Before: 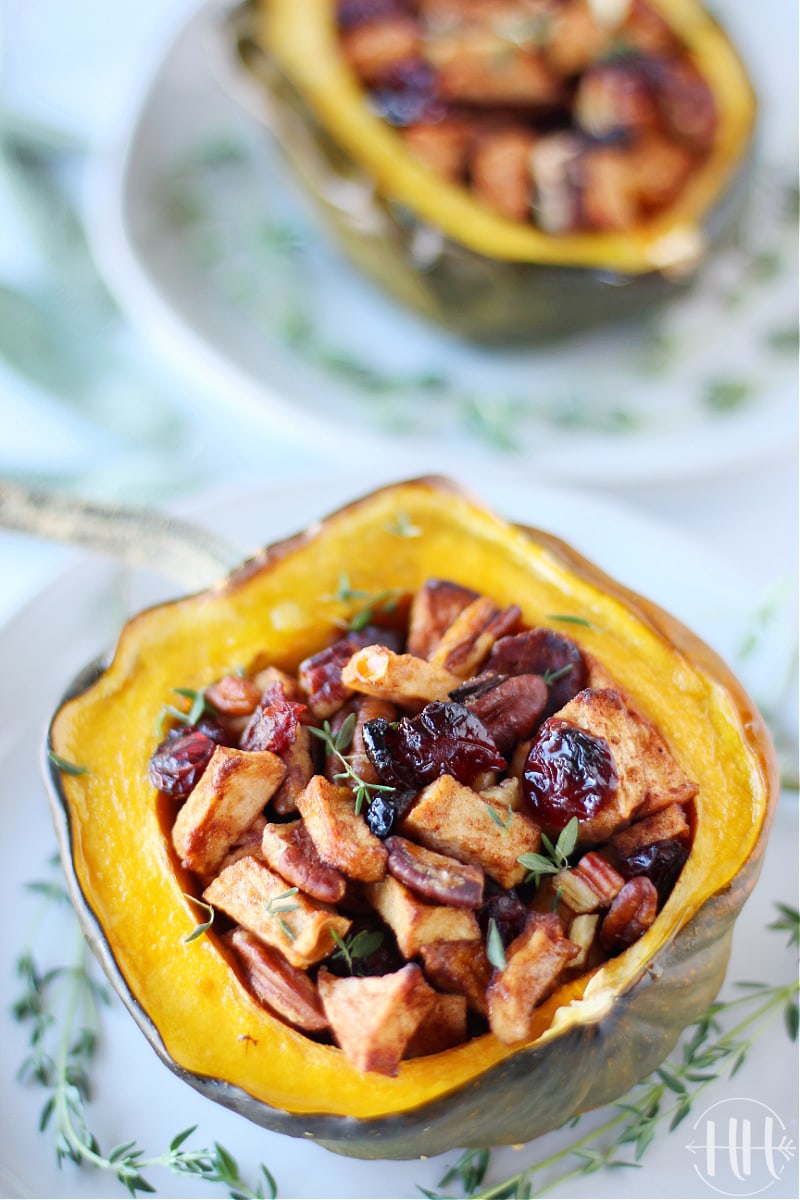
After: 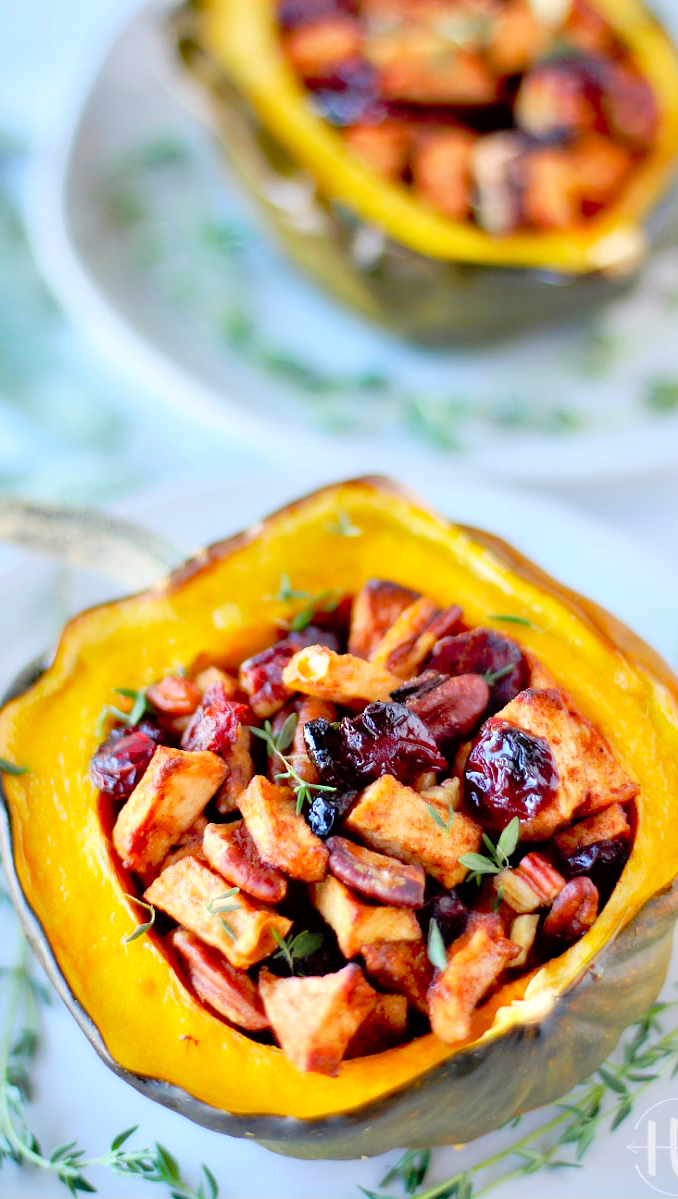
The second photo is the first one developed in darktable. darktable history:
crop: left 7.448%, right 7.793%
contrast equalizer: octaves 7, y [[0.514, 0.573, 0.581, 0.508, 0.5, 0.5], [0.5 ×6], [0.5 ×6], [0 ×6], [0 ×6]]
tone curve: curves: ch0 [(0, 0) (0.126, 0.061) (0.362, 0.382) (0.498, 0.498) (0.706, 0.712) (1, 1)]; ch1 [(0, 0) (0.5, 0.505) (0.55, 0.578) (1, 1)]; ch2 [(0, 0) (0.44, 0.424) (0.489, 0.483) (0.537, 0.538) (1, 1)], preserve colors none
shadows and highlights: shadows 24.83, white point adjustment -2.94, highlights -29.93
contrast brightness saturation: contrast 0.069, brightness 0.175, saturation 0.408
